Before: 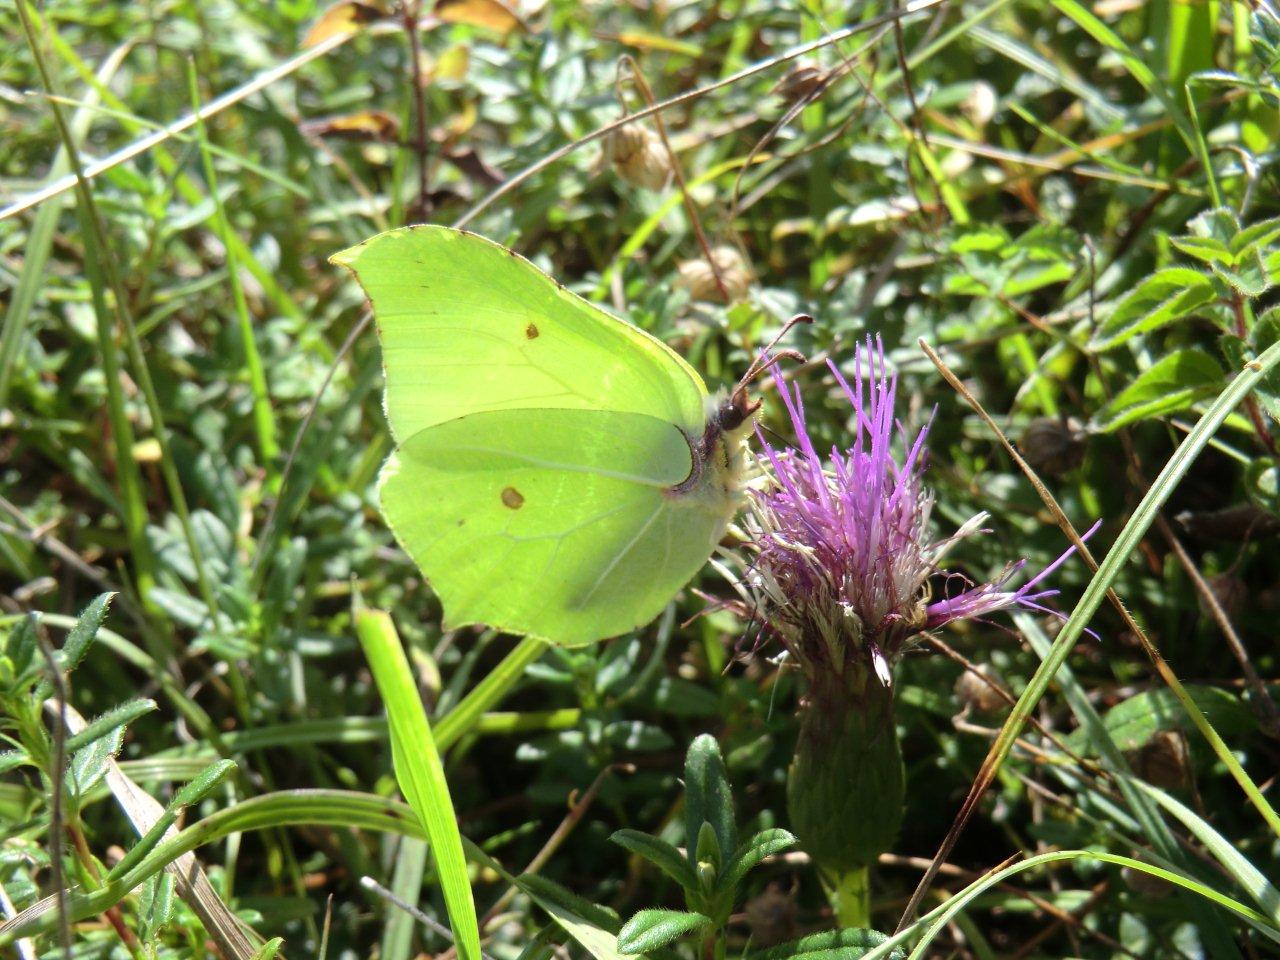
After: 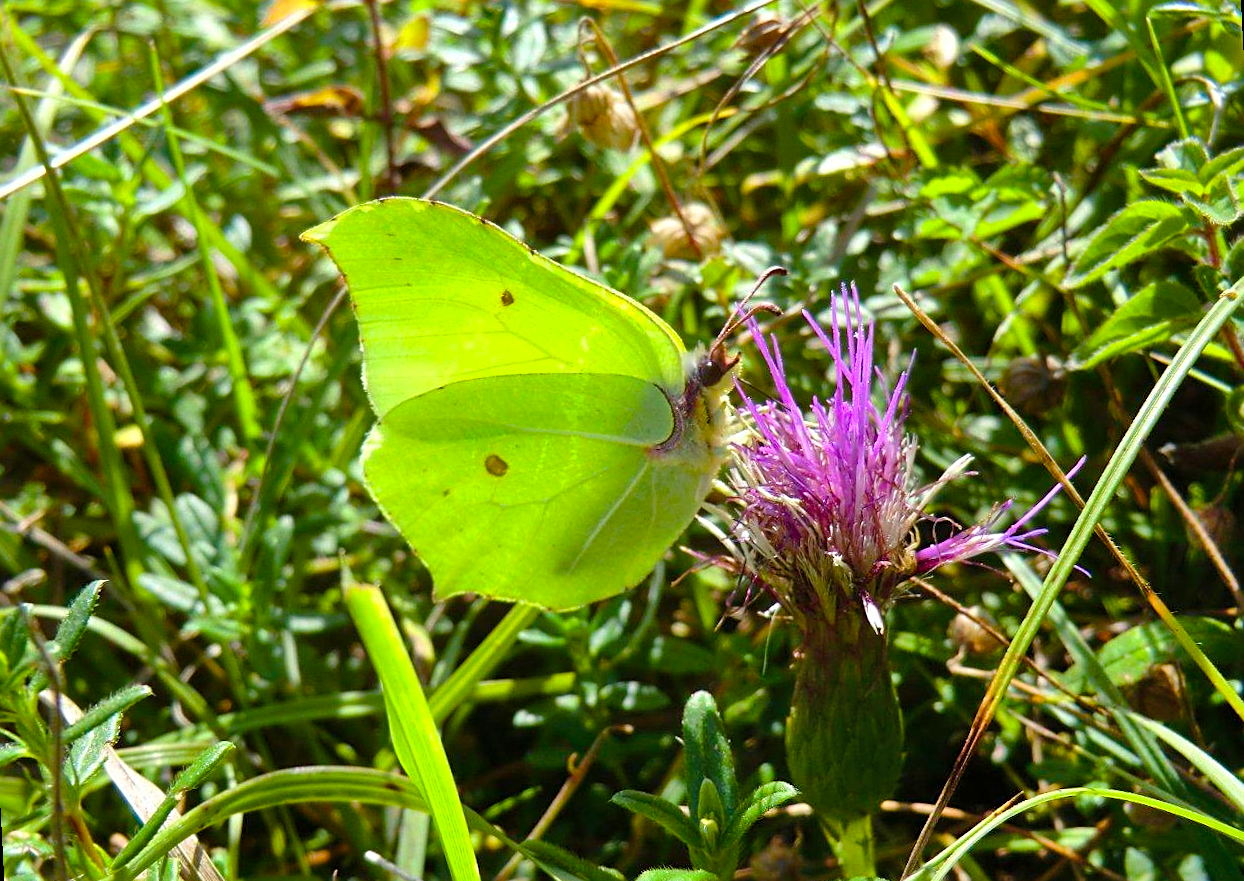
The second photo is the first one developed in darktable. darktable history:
rotate and perspective: rotation -3°, crop left 0.031, crop right 0.968, crop top 0.07, crop bottom 0.93
color balance rgb: perceptual saturation grading › global saturation 20%, perceptual saturation grading › highlights -25%, perceptual saturation grading › shadows 25%, global vibrance 50%
sharpen: on, module defaults
shadows and highlights: shadows 60, soften with gaussian
